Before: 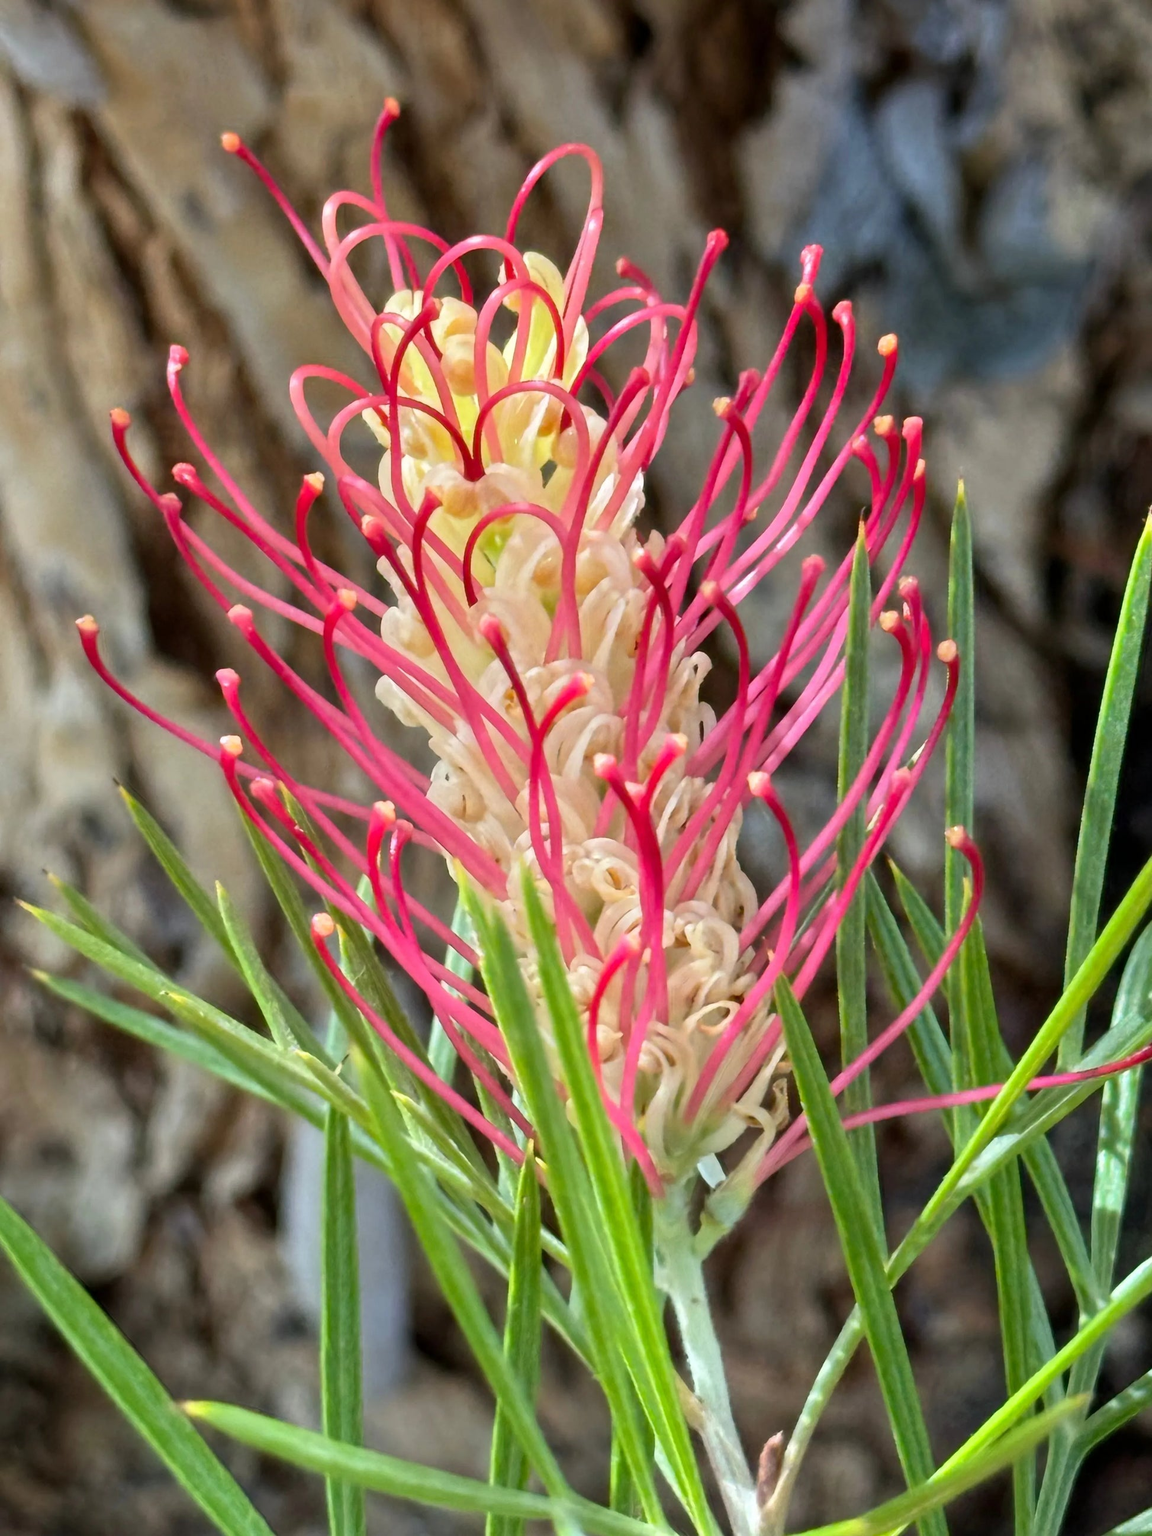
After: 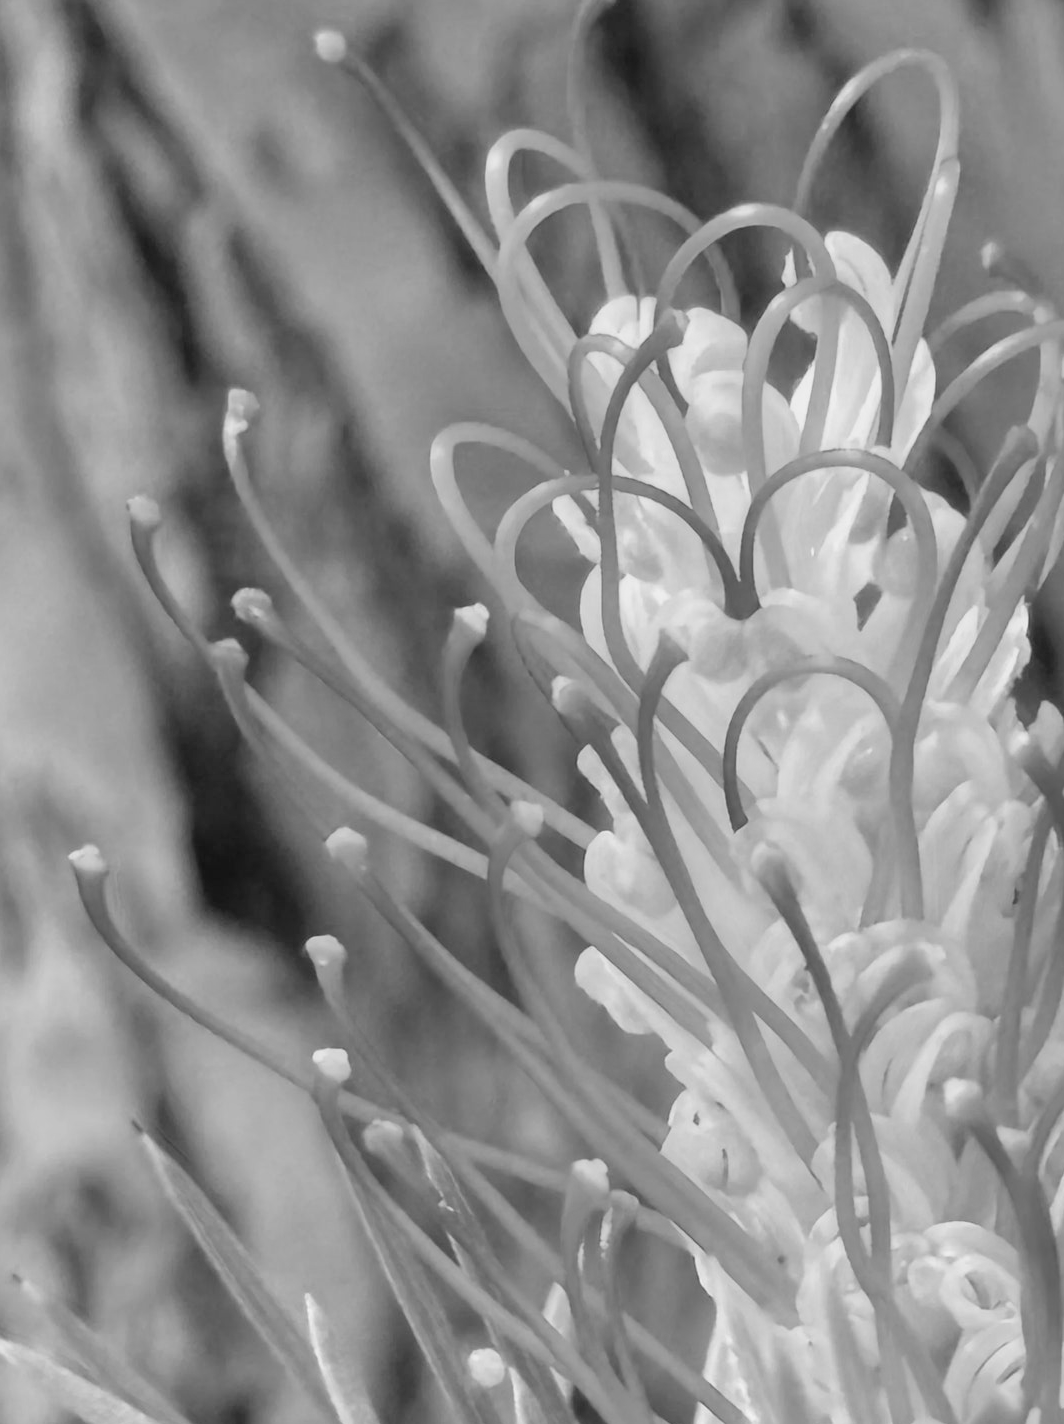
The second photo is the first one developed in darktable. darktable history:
monochrome: a -92.57, b 58.91
levels: levels [0, 0.43, 0.984]
exposure: compensate highlight preservation false
crop and rotate: left 3.047%, top 7.509%, right 42.236%, bottom 37.598%
